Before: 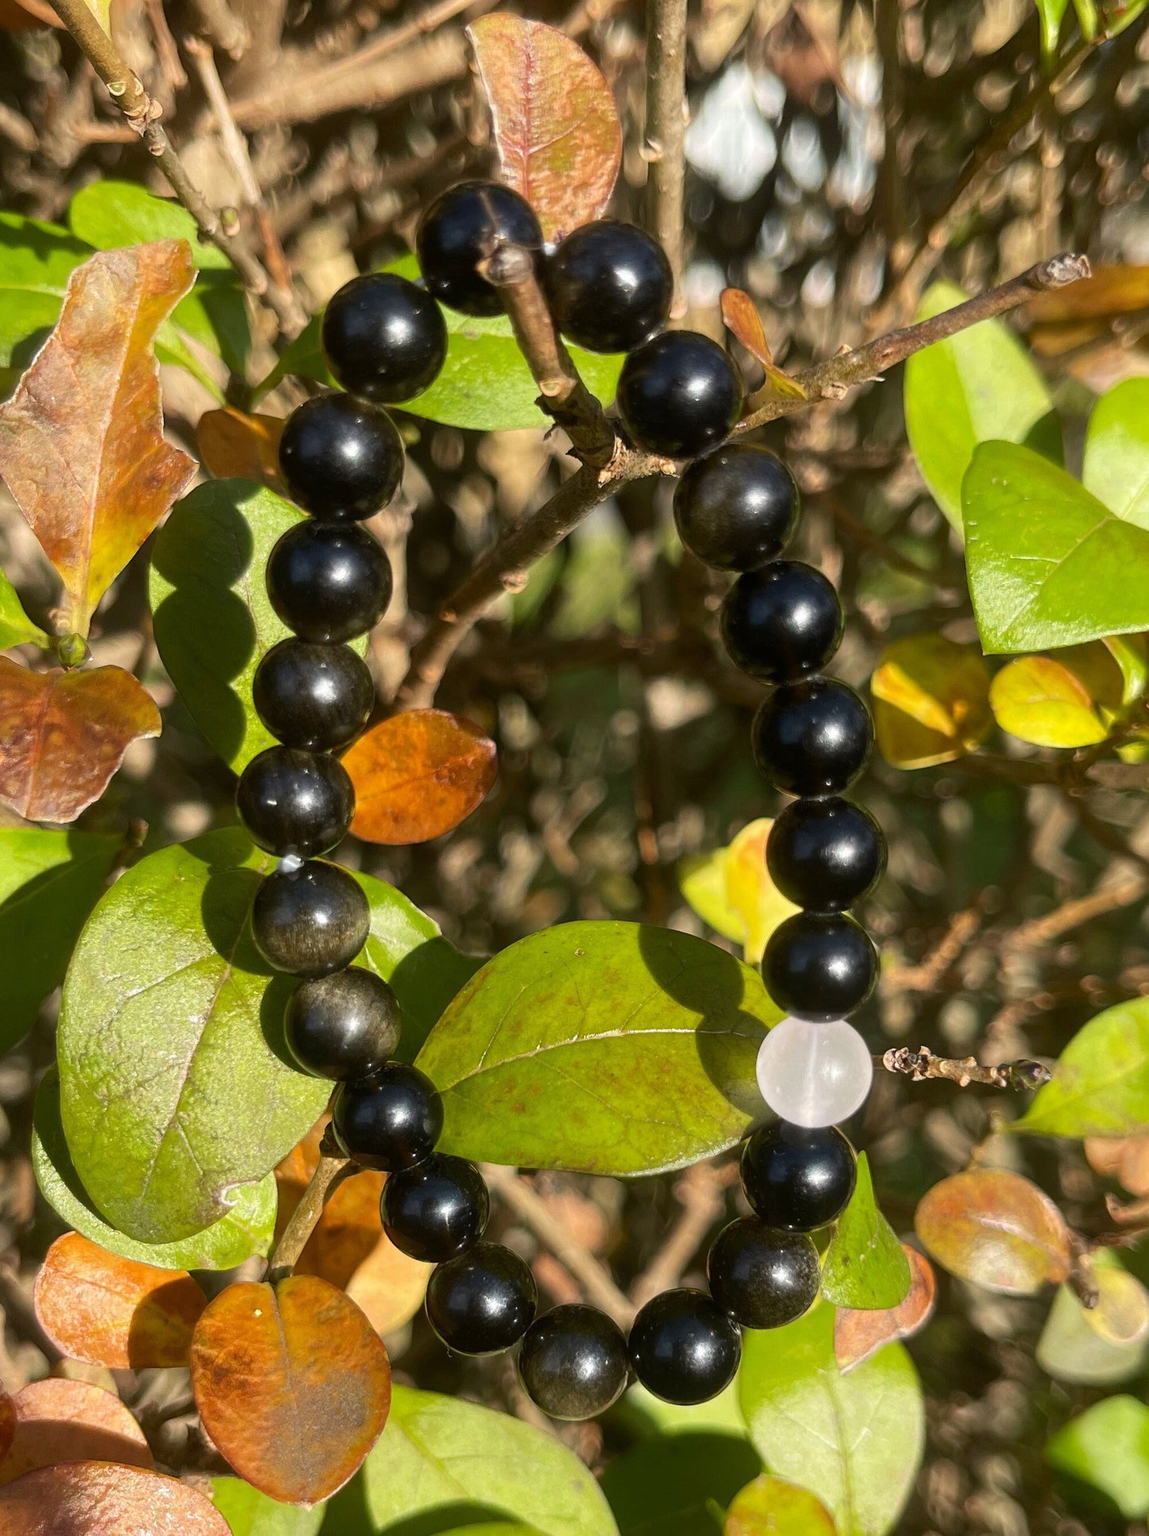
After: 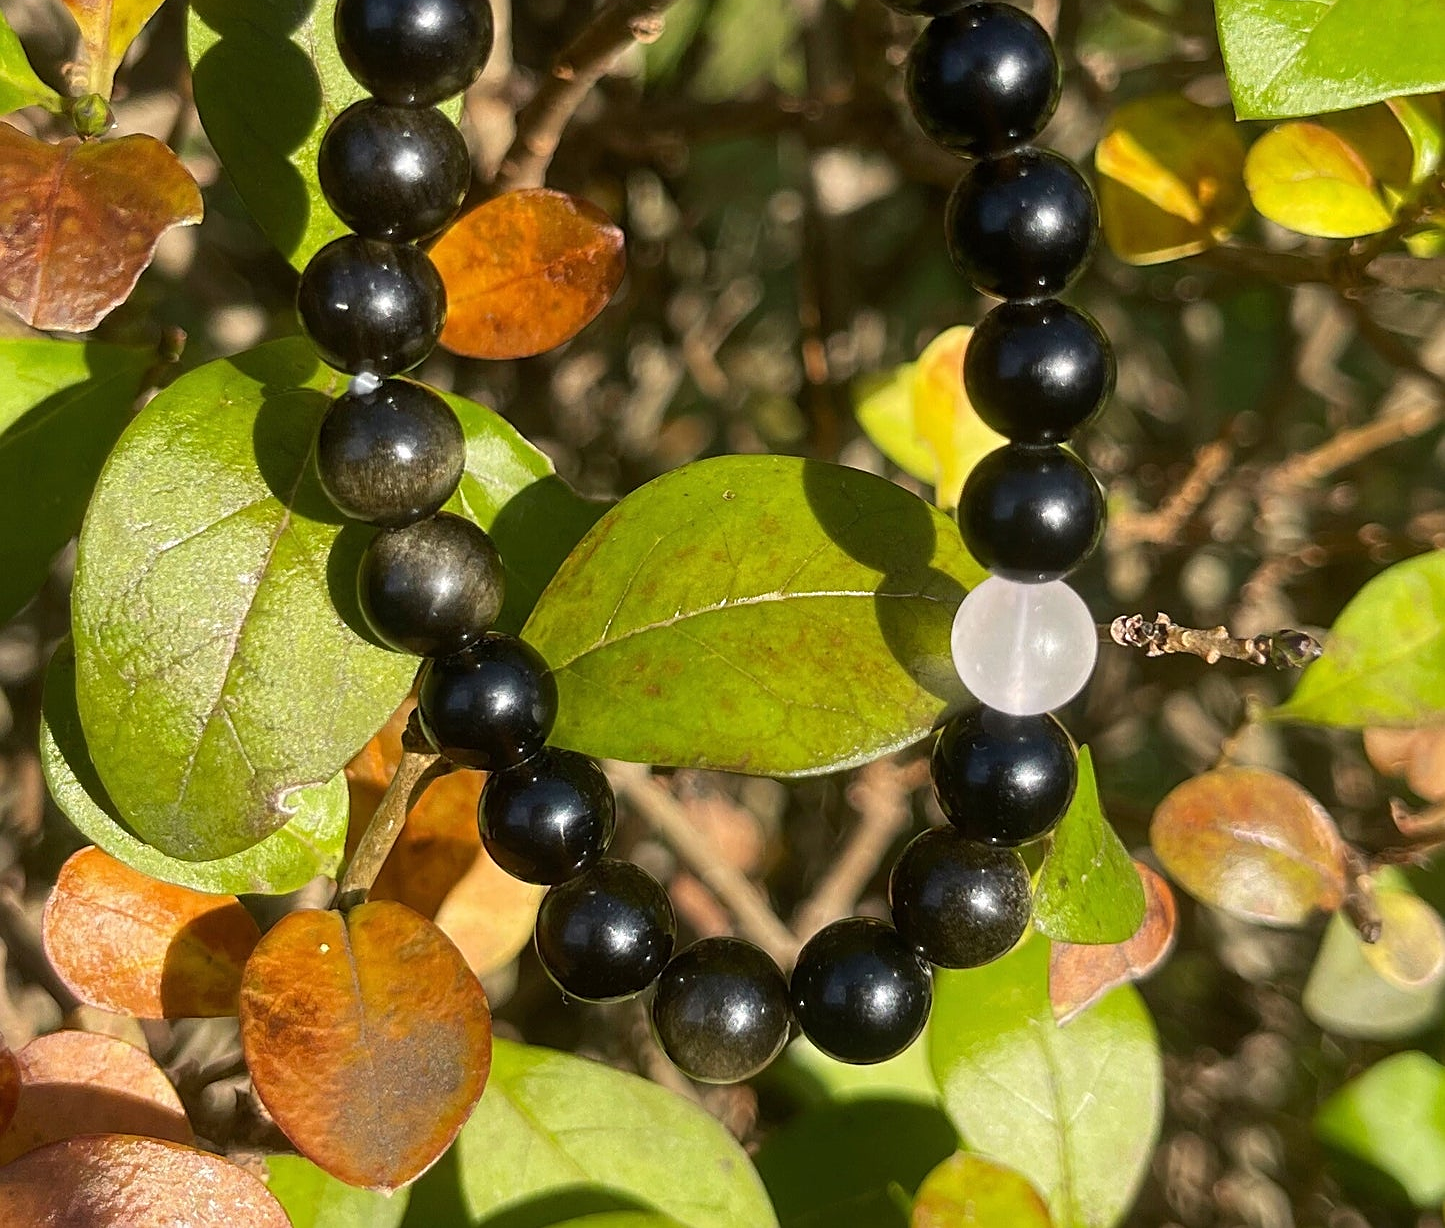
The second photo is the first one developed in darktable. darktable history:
sharpen: on, module defaults
crop and rotate: top 36.435%
